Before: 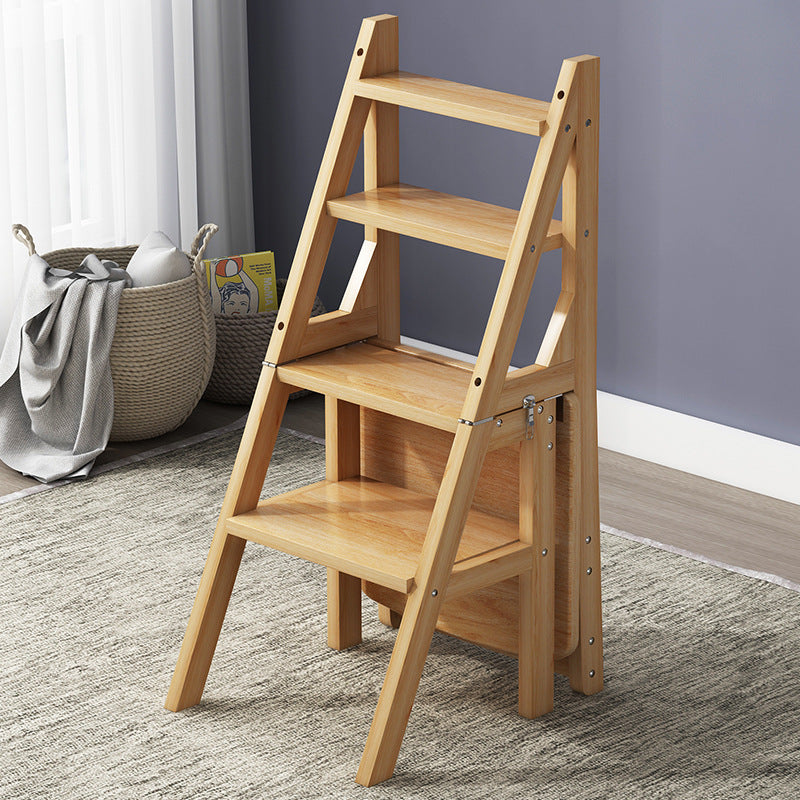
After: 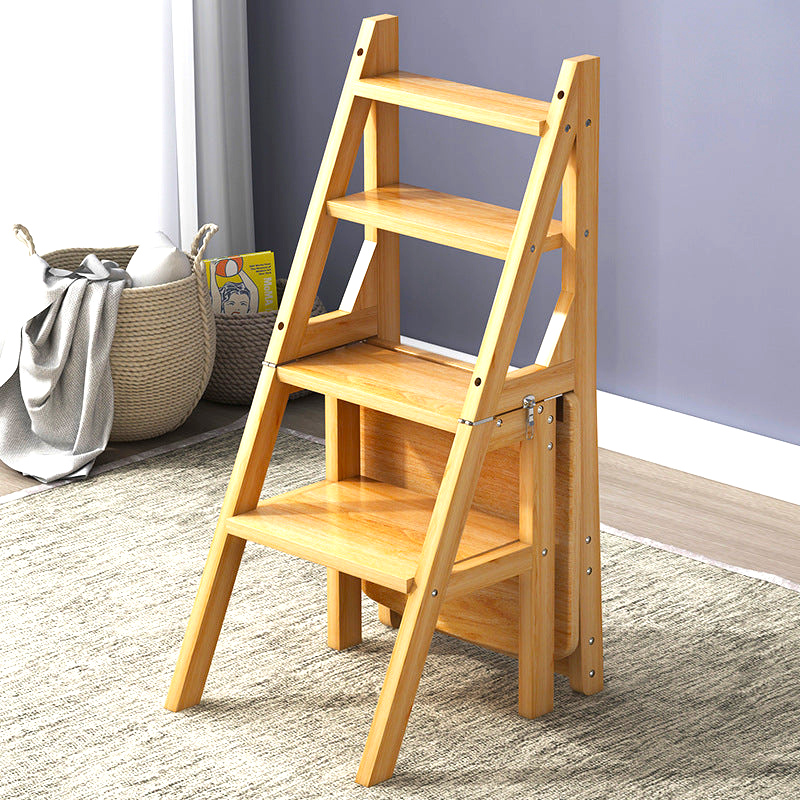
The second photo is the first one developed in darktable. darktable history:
color balance: output saturation 120%
exposure: black level correction 0, exposure 0.7 EV, compensate exposure bias true, compensate highlight preservation false
